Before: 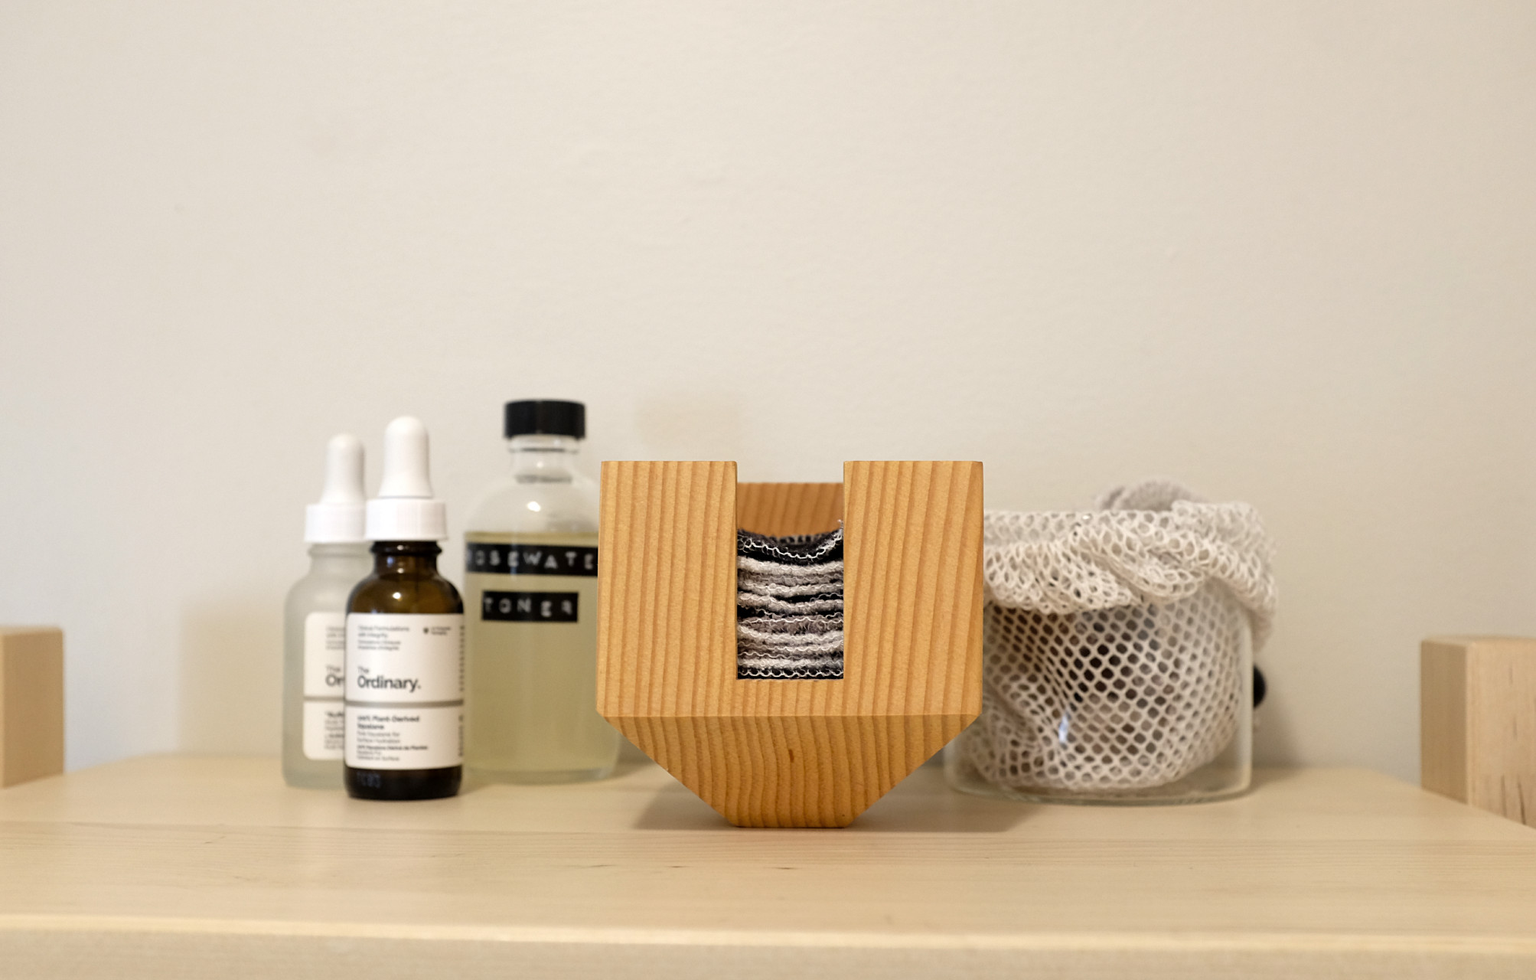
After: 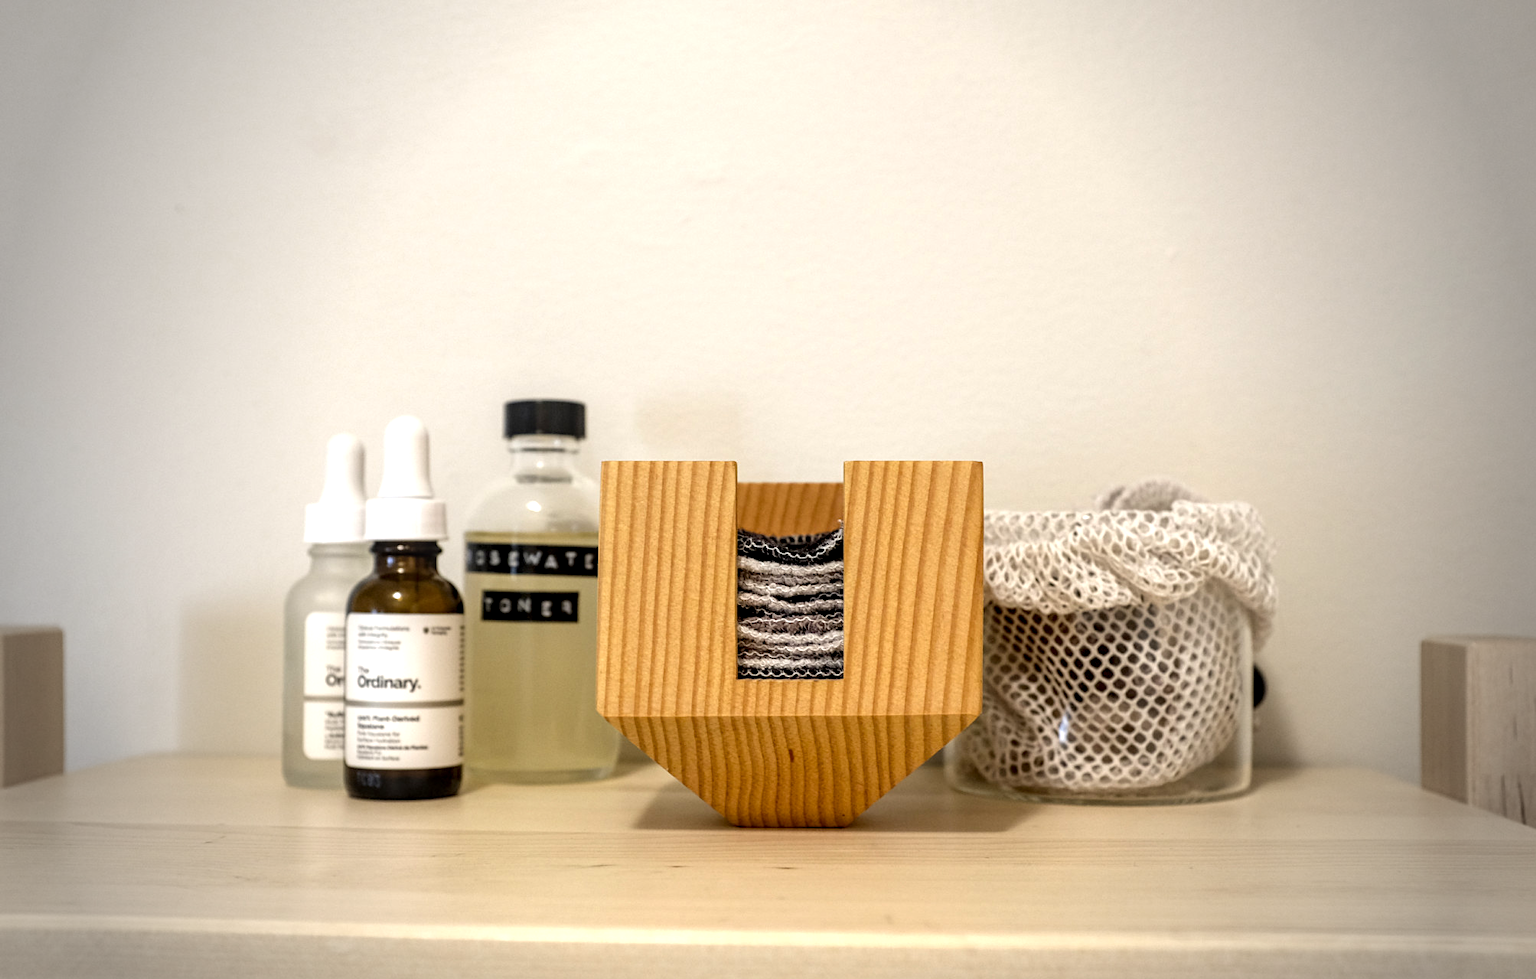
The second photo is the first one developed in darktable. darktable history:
exposure: exposure 0.299 EV, compensate exposure bias true, compensate highlight preservation false
local contrast: highlights 24%, detail 150%
color balance rgb: perceptual saturation grading › global saturation 0.957%, global vibrance 20%
vignetting: fall-off start 65.01%, width/height ratio 0.884
